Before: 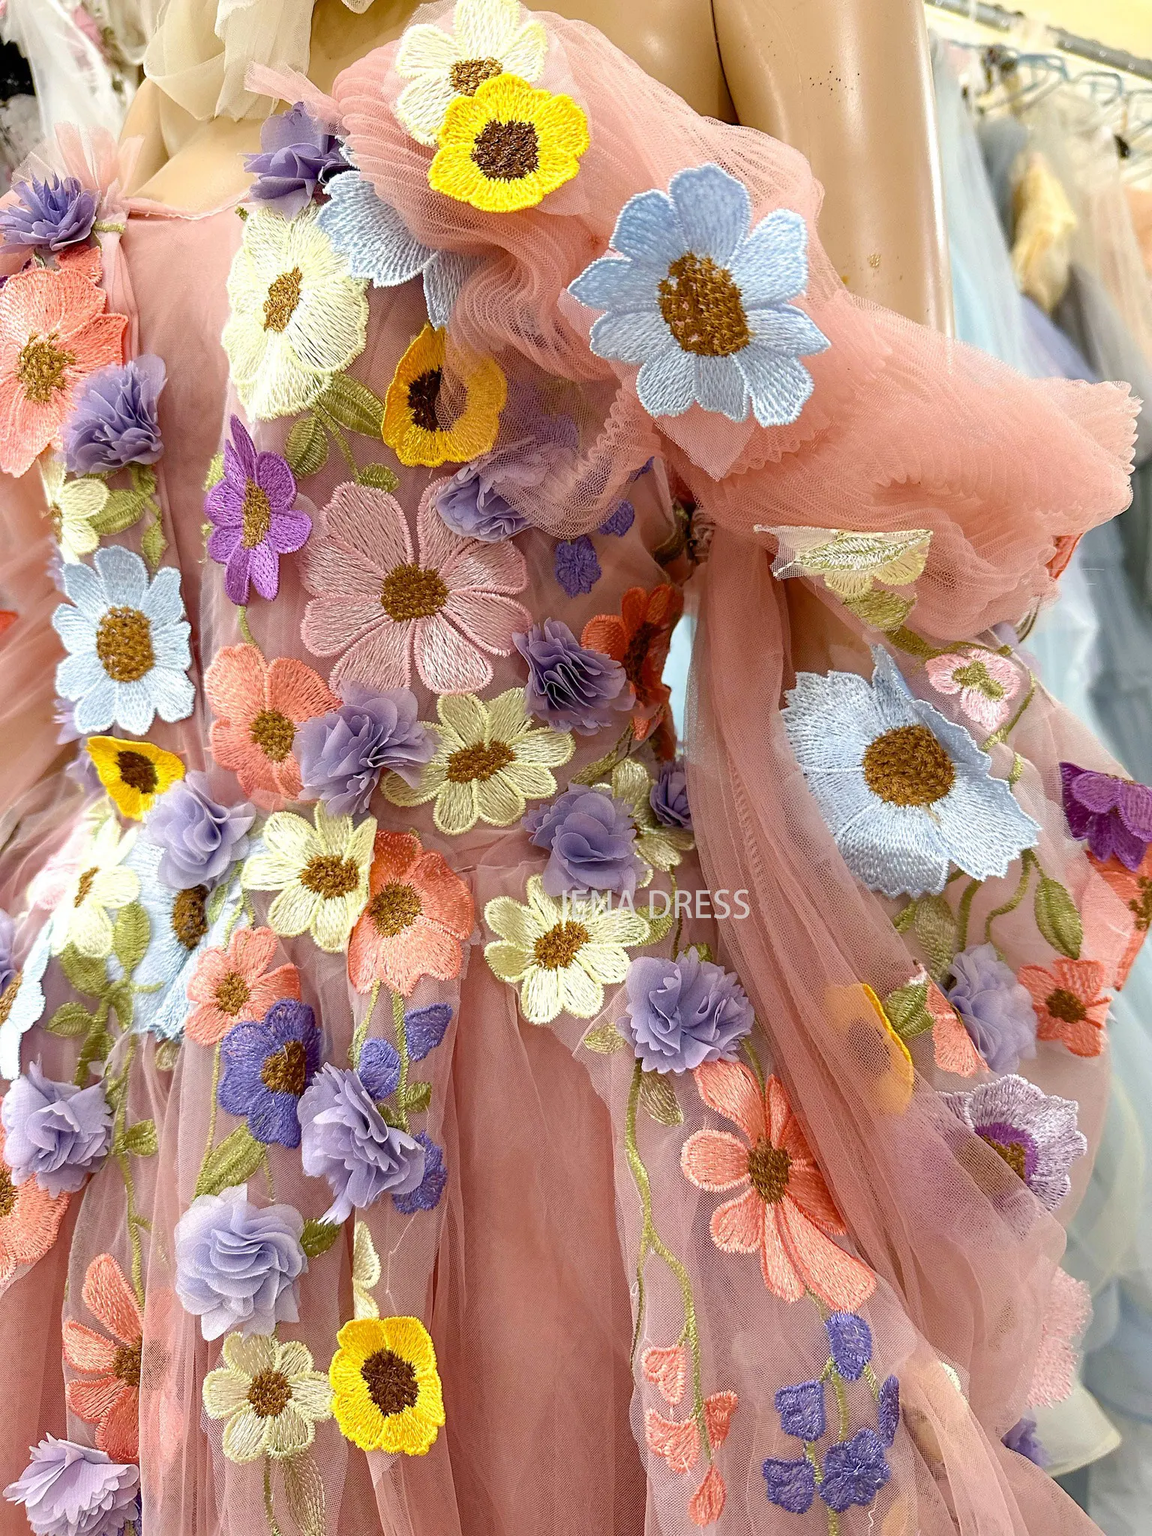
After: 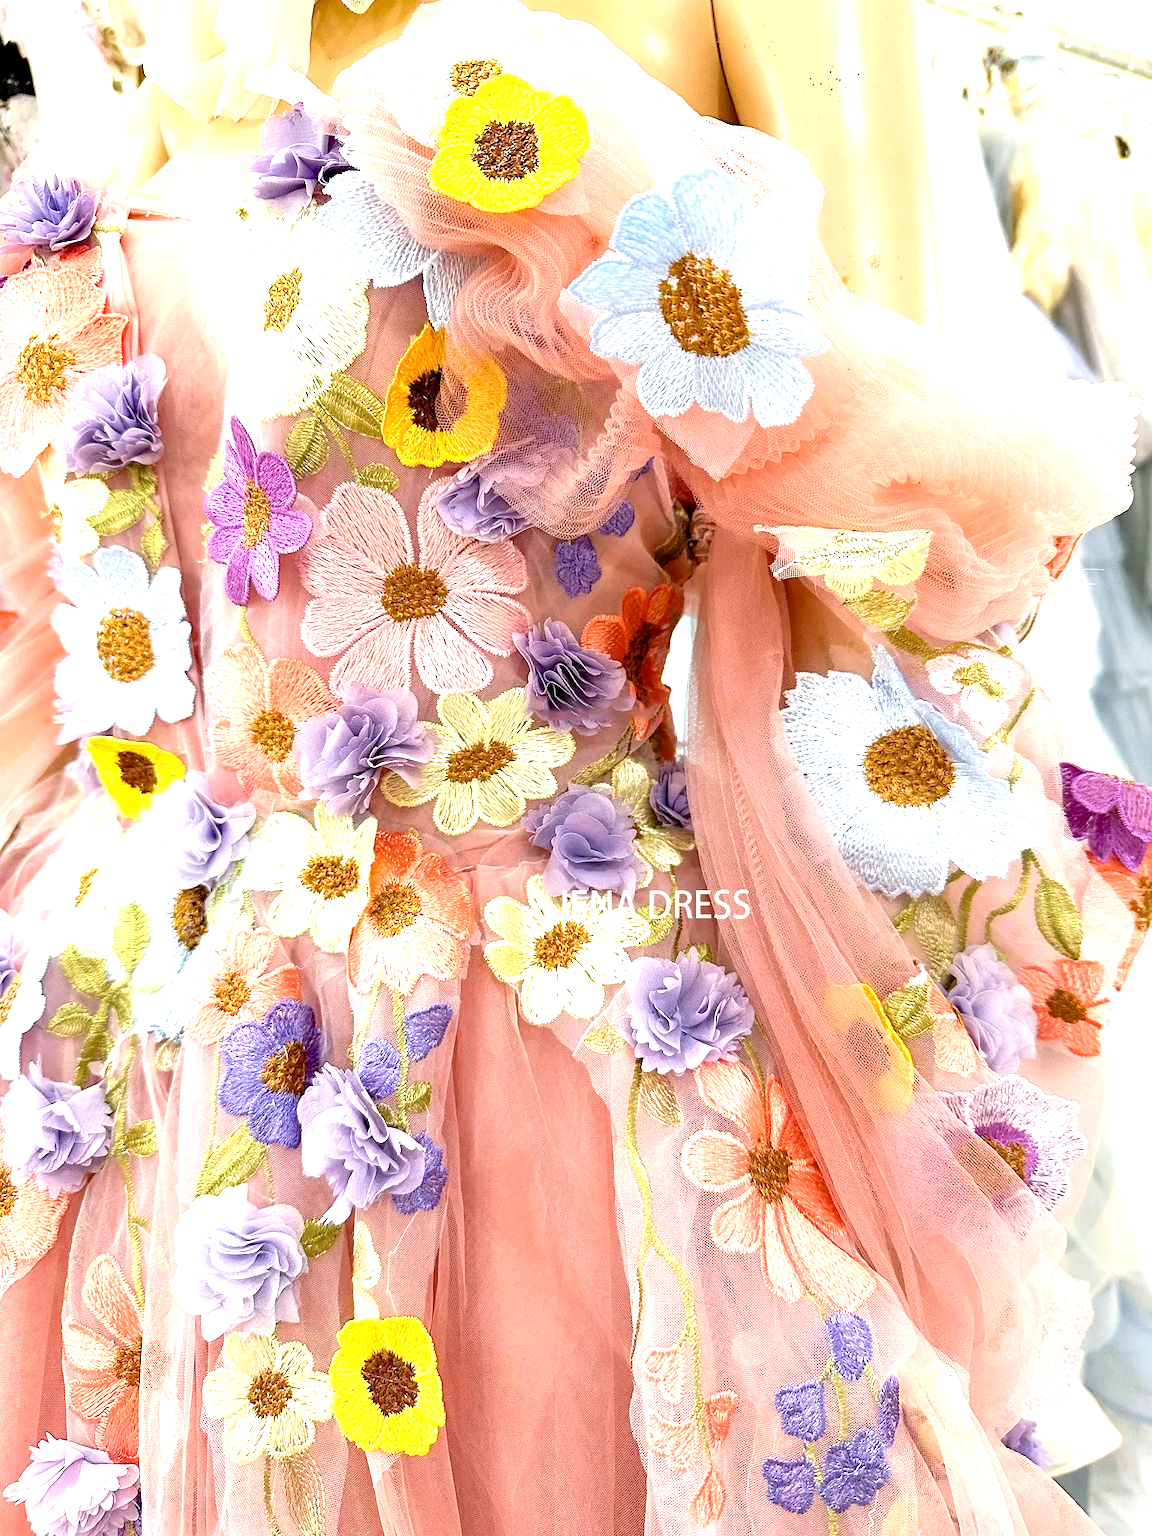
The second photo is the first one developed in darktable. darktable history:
exposure: black level correction 0.002, exposure 1.322 EV, compensate exposure bias true, compensate highlight preservation false
